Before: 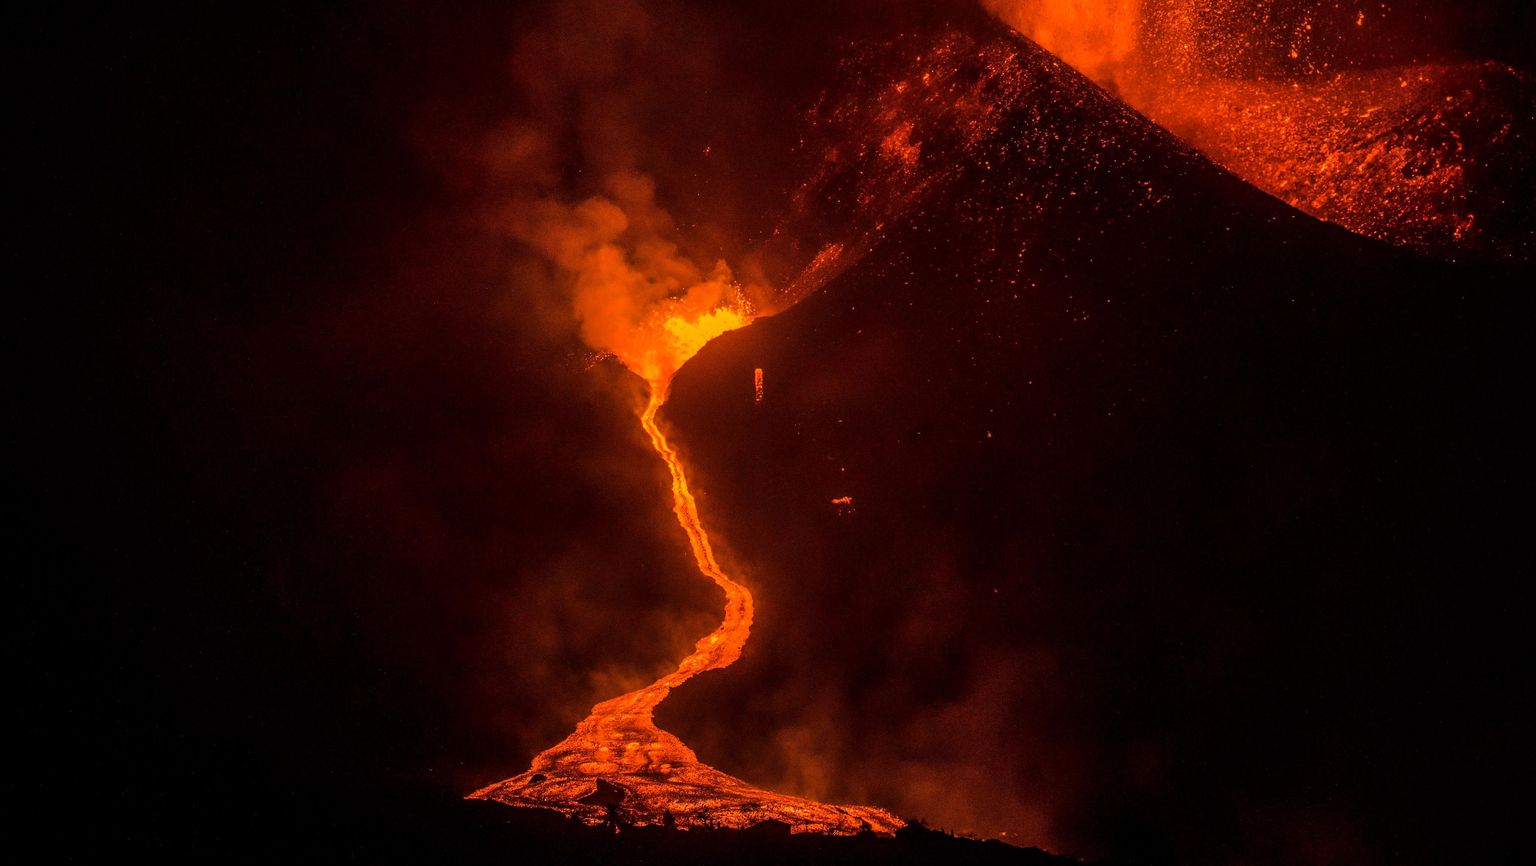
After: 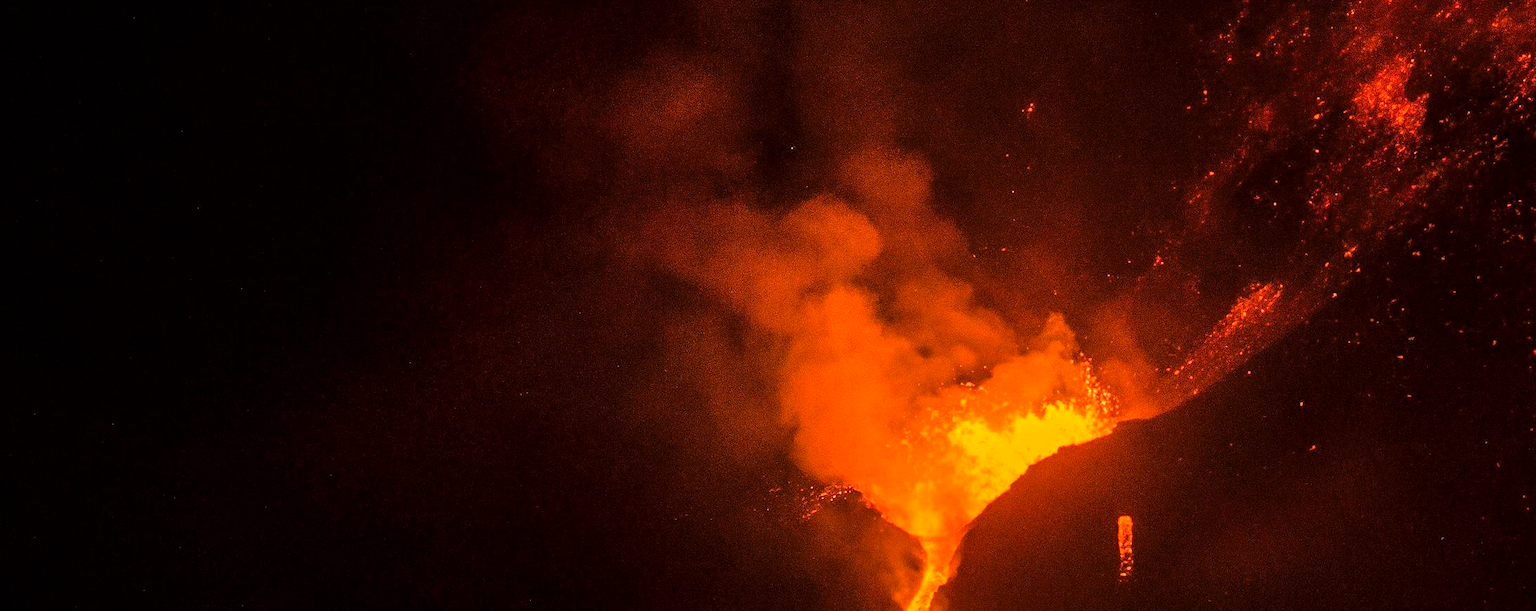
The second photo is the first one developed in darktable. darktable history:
tone curve: curves: ch0 [(0, 0) (0.004, 0.001) (0.133, 0.112) (0.325, 0.362) (0.832, 0.893) (1, 1)], color space Lab, linked channels, preserve colors none
crop: left 10.121%, top 10.631%, right 36.218%, bottom 51.526%
